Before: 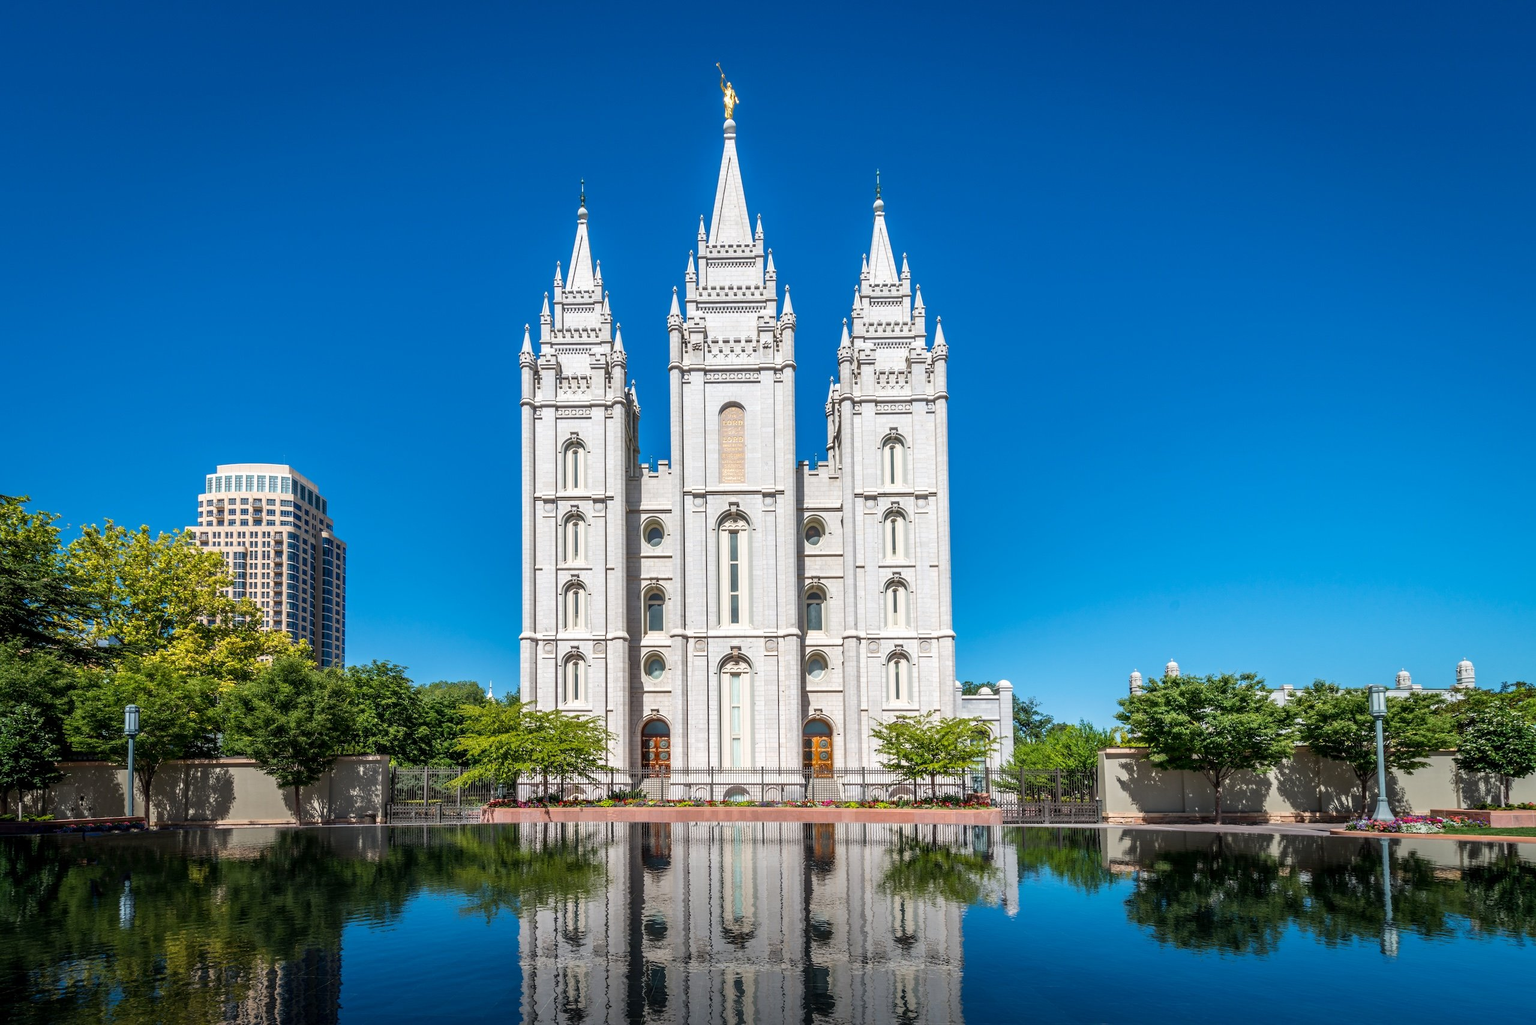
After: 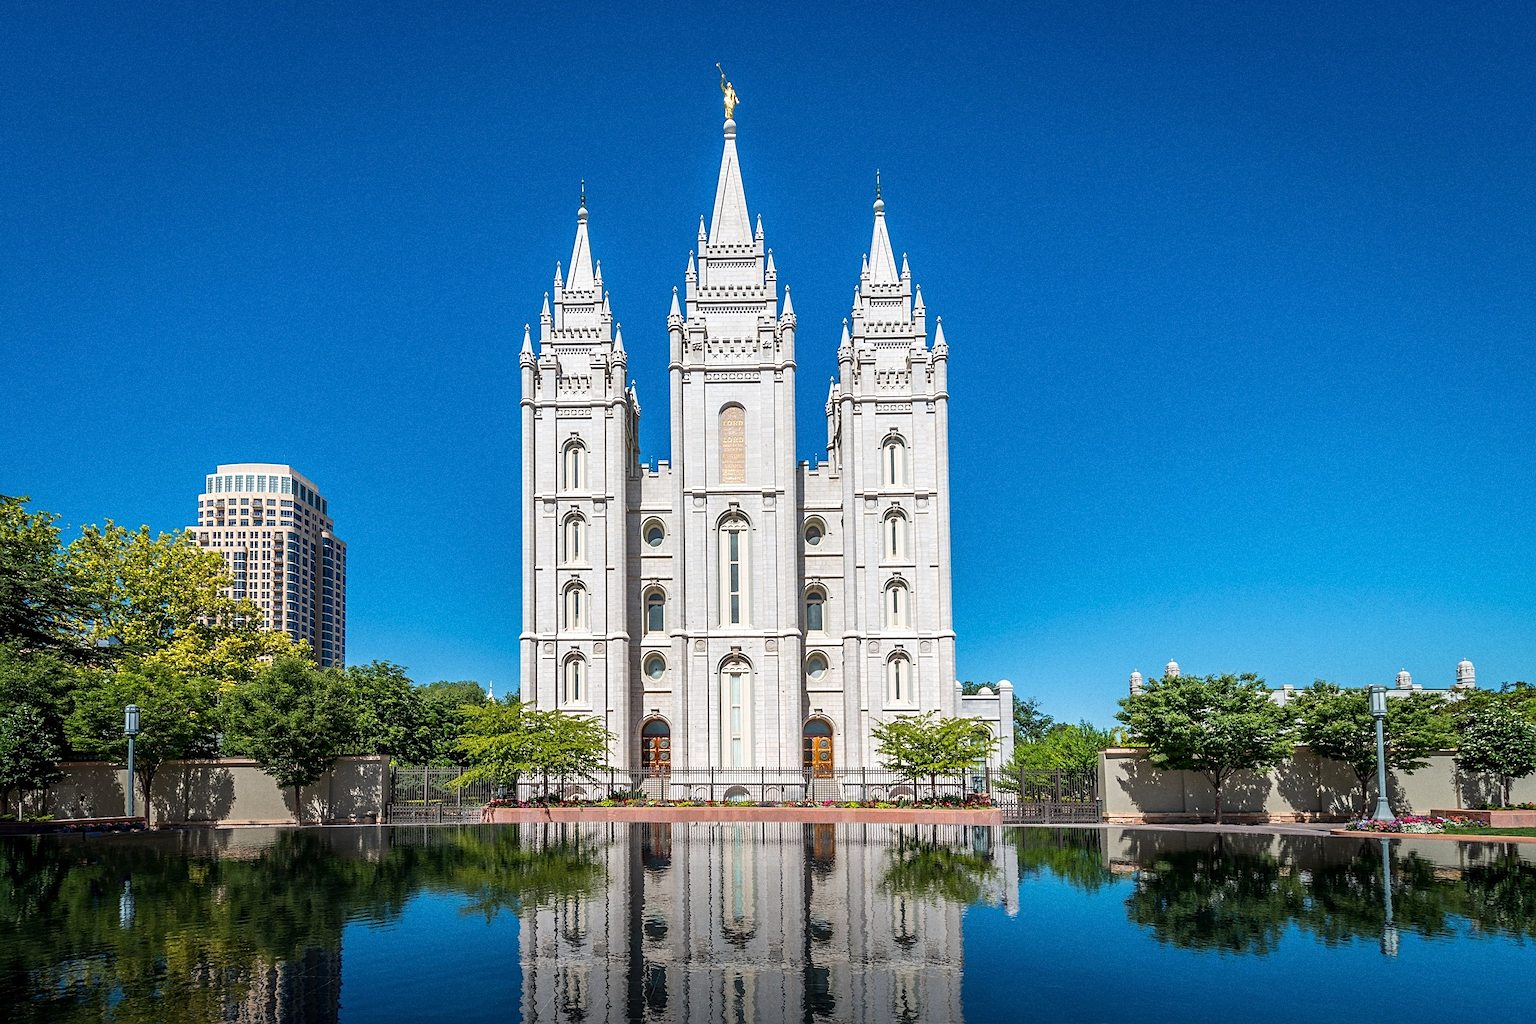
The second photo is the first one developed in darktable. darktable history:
sharpen: on, module defaults
grain: coarseness 3.21 ISO
